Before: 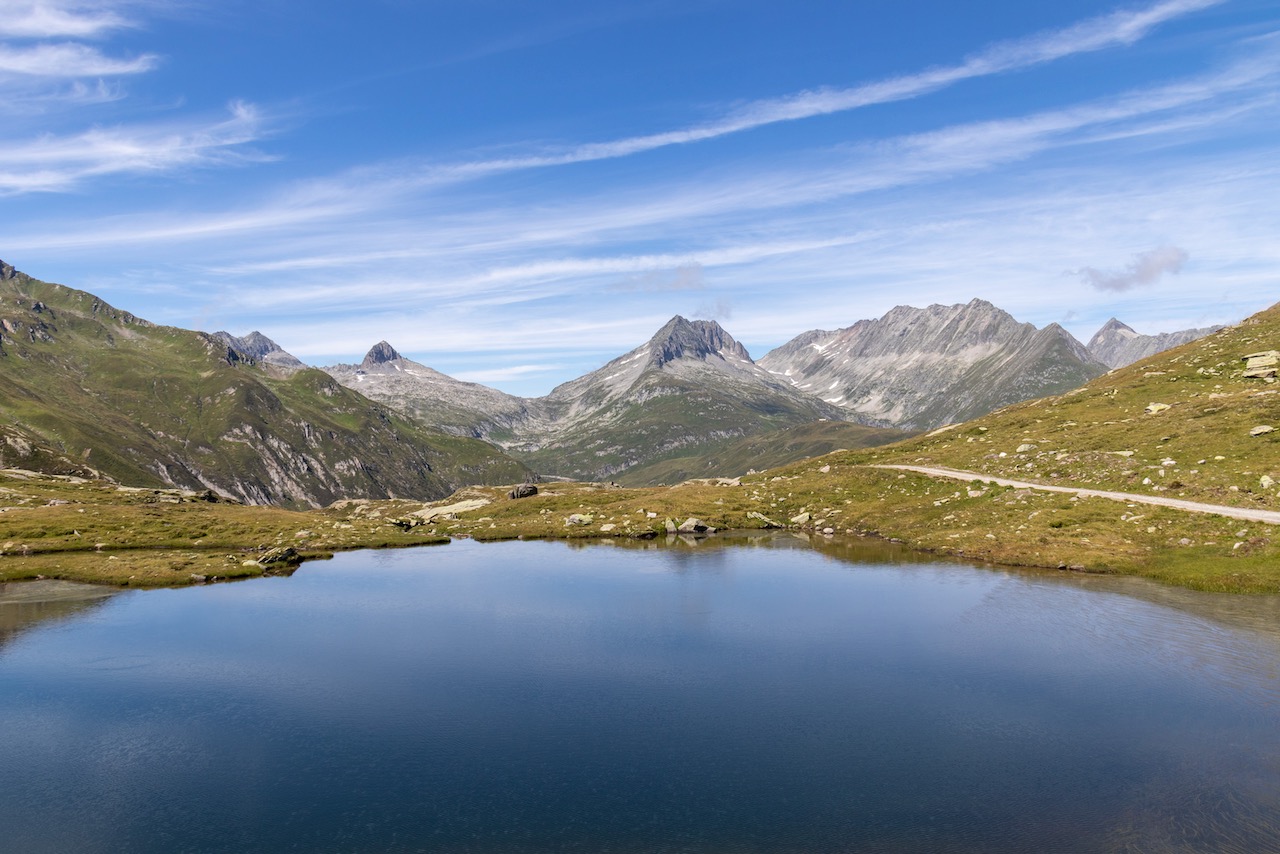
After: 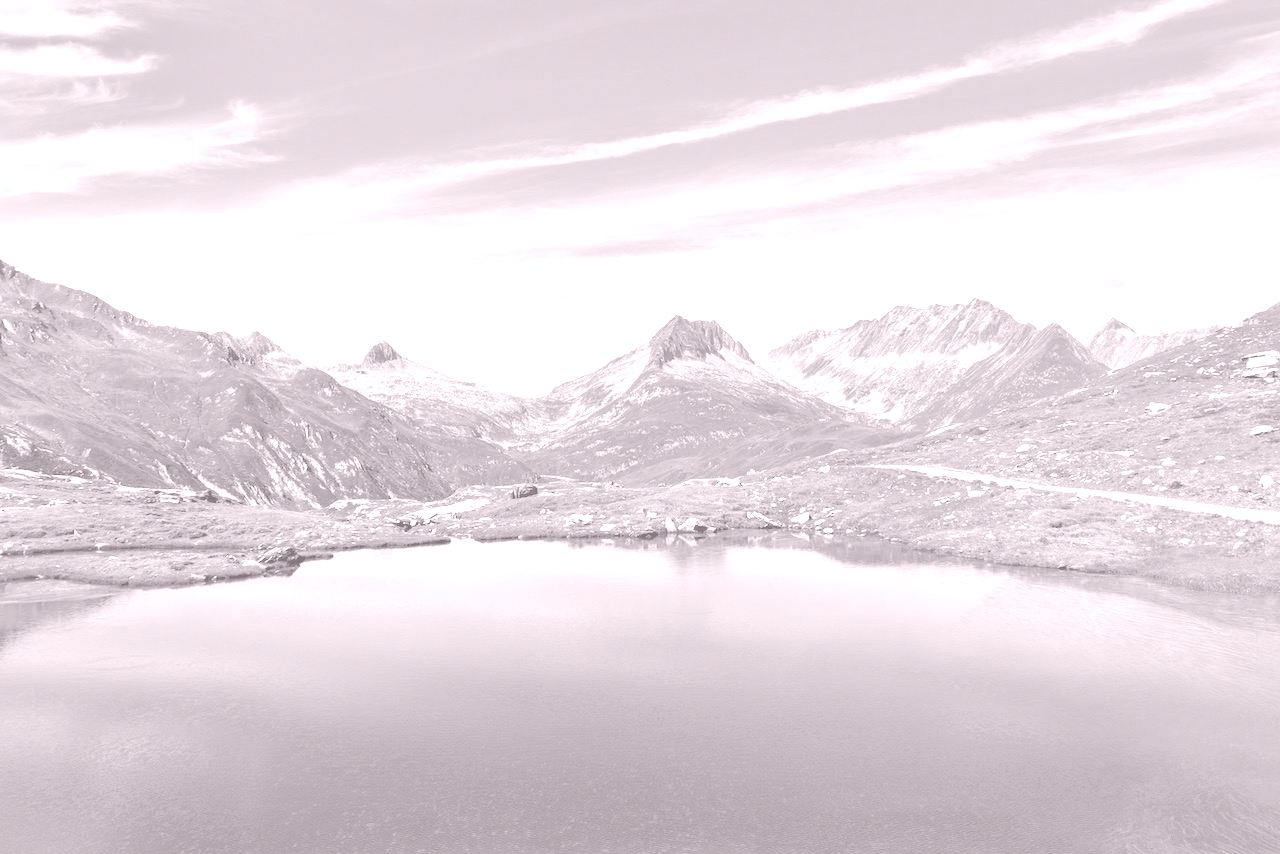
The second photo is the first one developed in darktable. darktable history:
color zones: curves: ch0 [(0, 0.613) (0.01, 0.613) (0.245, 0.448) (0.498, 0.529) (0.642, 0.665) (0.879, 0.777) (0.99, 0.613)]; ch1 [(0, 0) (0.143, 0) (0.286, 0) (0.429, 0) (0.571, 0) (0.714, 0) (0.857, 0)], mix -93.41%
colorize: hue 25.2°, saturation 83%, source mix 82%, lightness 79%, version 1
shadows and highlights: shadows 80.73, white point adjustment -9.07, highlights -61.46, soften with gaussian
color balance rgb: perceptual saturation grading › global saturation 40%, global vibrance 15%
